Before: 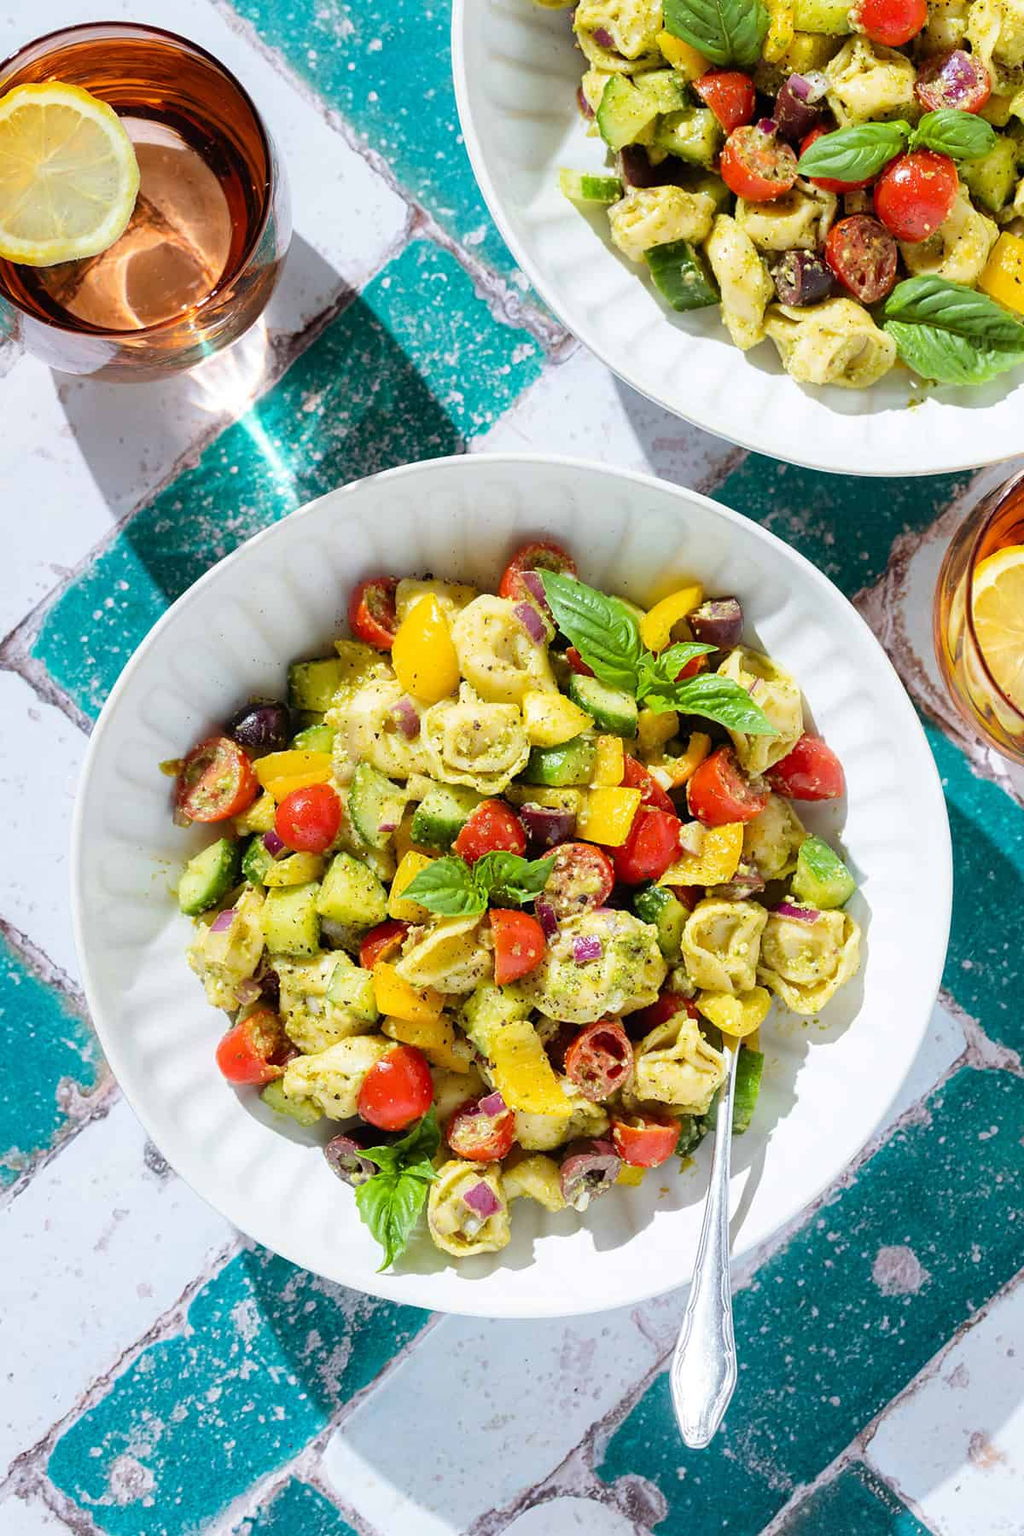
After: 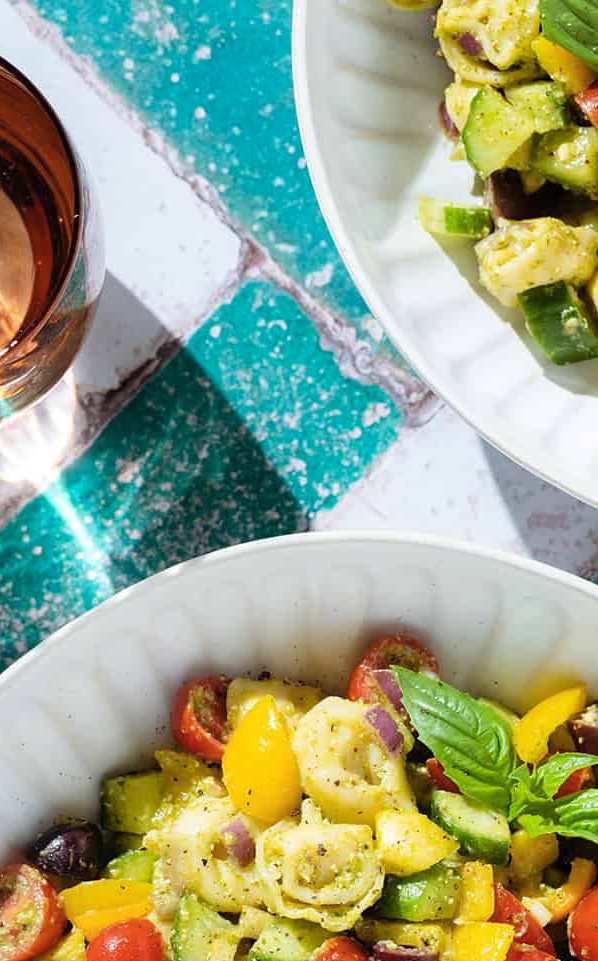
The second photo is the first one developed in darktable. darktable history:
crop: left 19.753%, right 30.412%, bottom 46.559%
color zones: curves: ch1 [(0.077, 0.436) (0.25, 0.5) (0.75, 0.5)]
